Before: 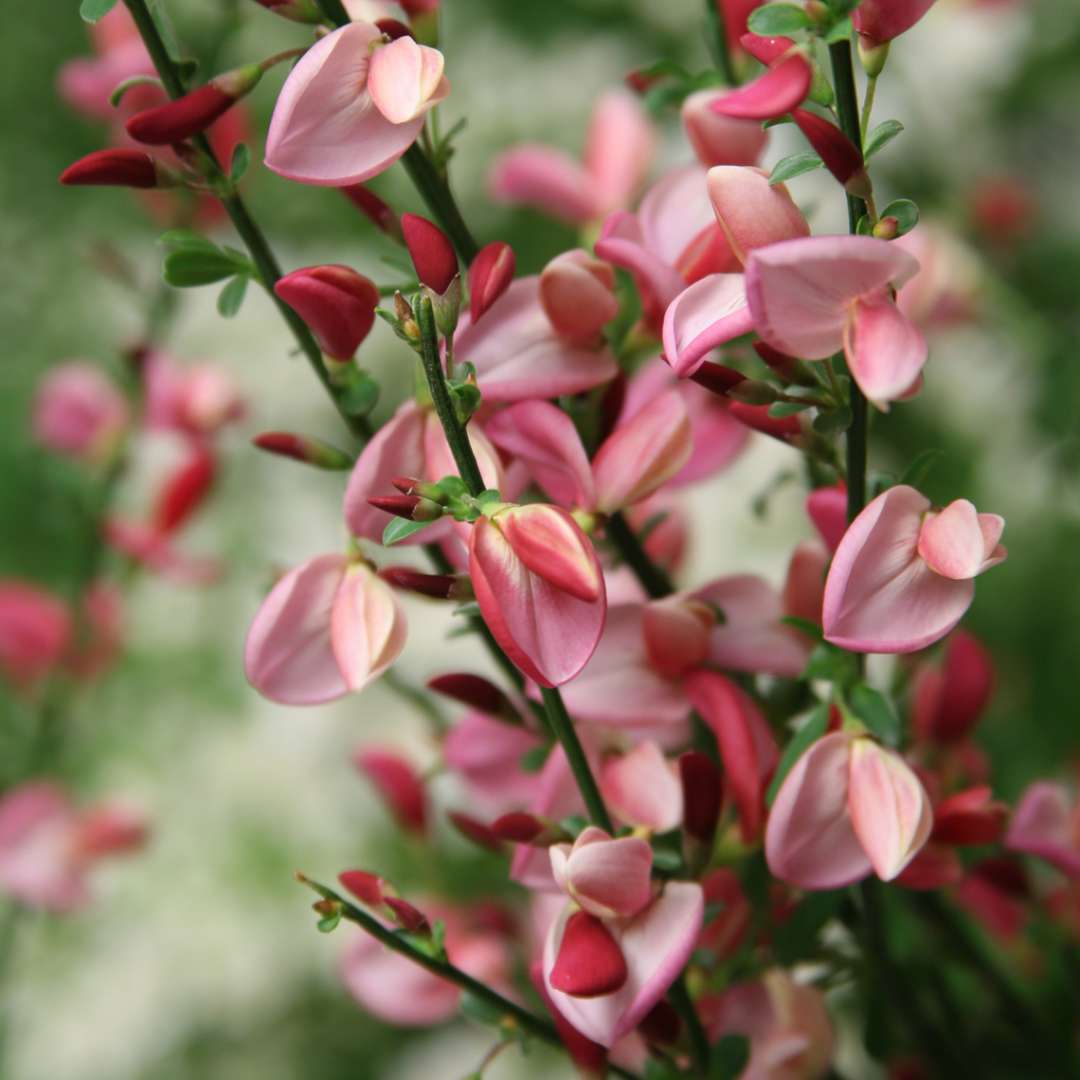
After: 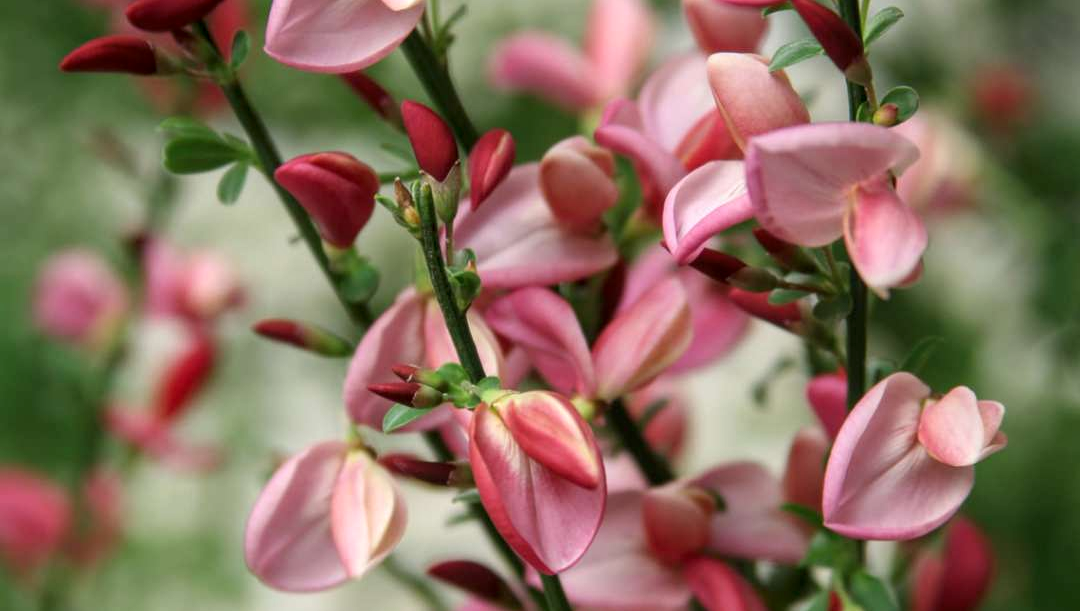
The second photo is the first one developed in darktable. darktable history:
local contrast: on, module defaults
crop and rotate: top 10.525%, bottom 32.867%
